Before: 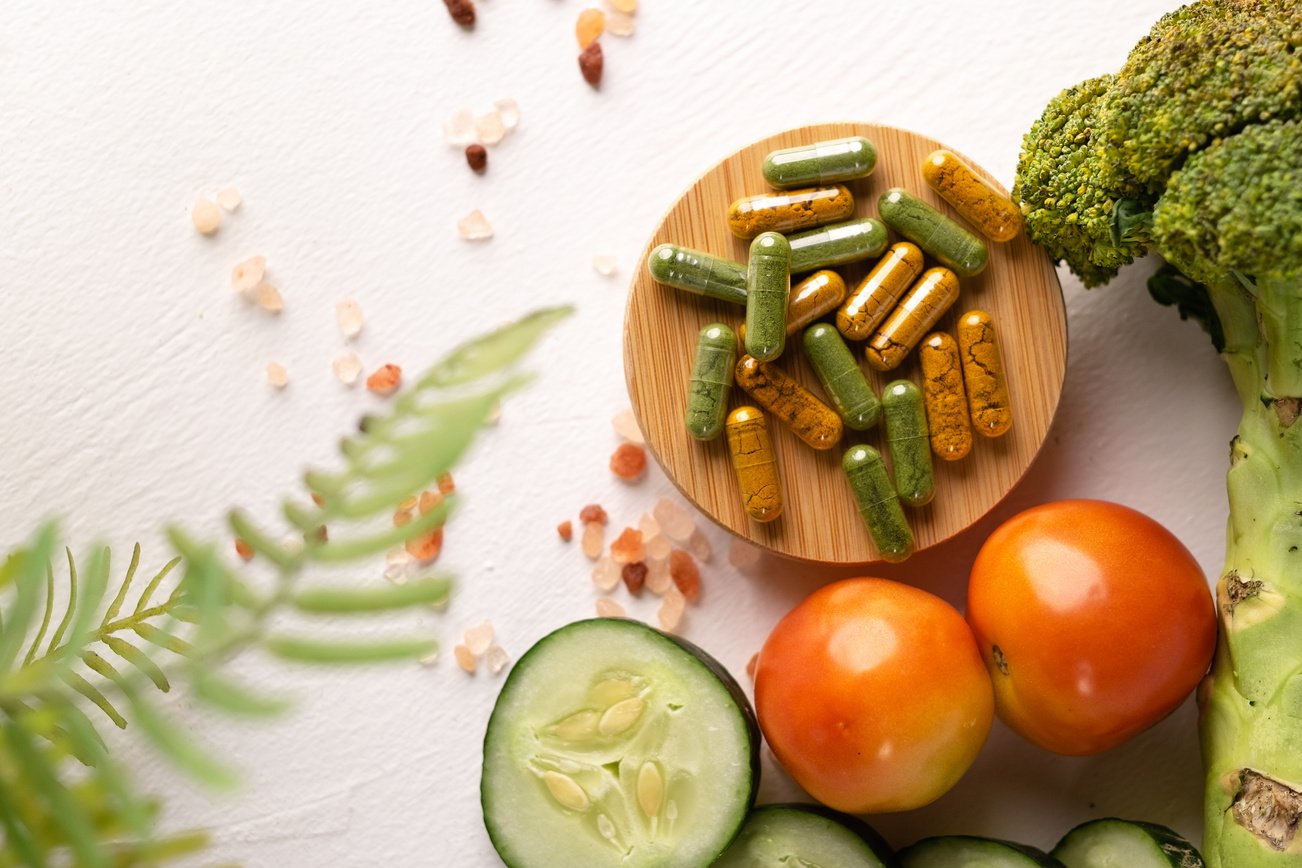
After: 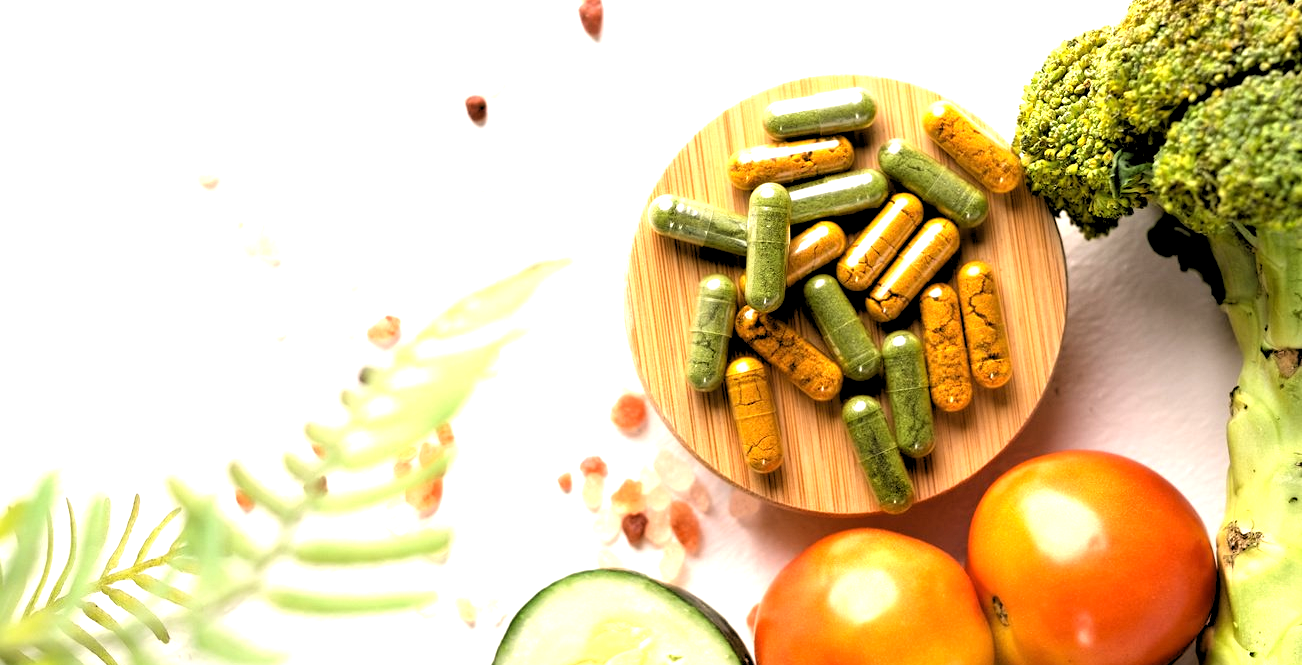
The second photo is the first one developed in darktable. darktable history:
rgb levels: levels [[0.034, 0.472, 0.904], [0, 0.5, 1], [0, 0.5, 1]]
crop: top 5.667%, bottom 17.637%
exposure: exposure 1 EV, compensate highlight preservation false
